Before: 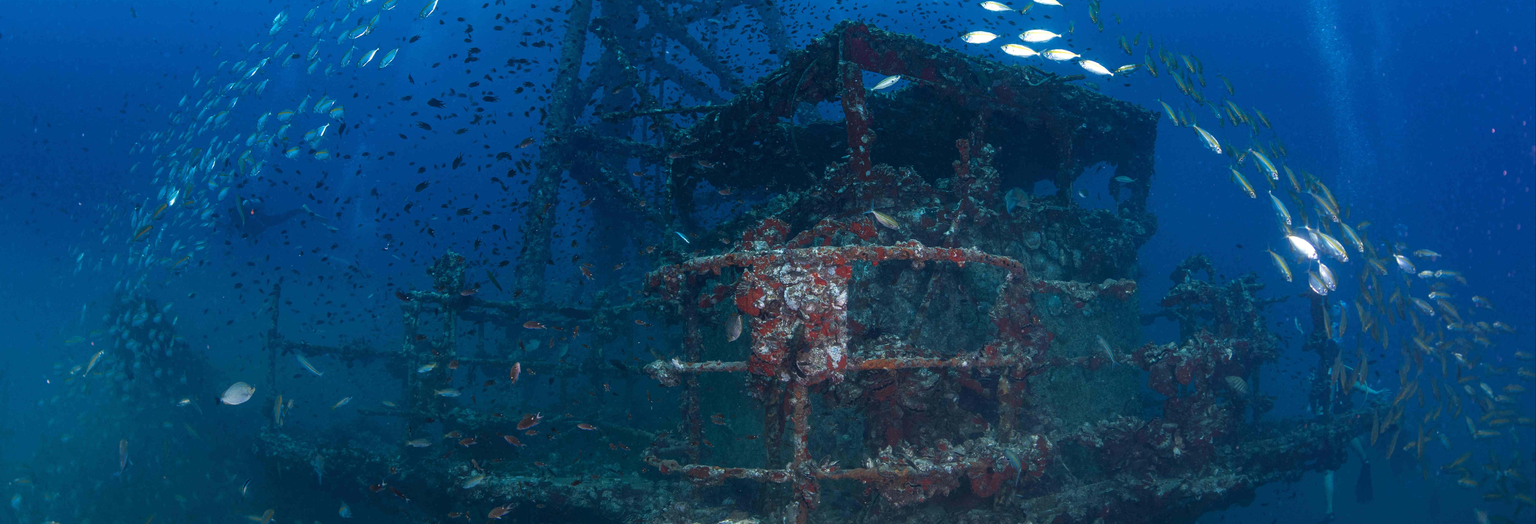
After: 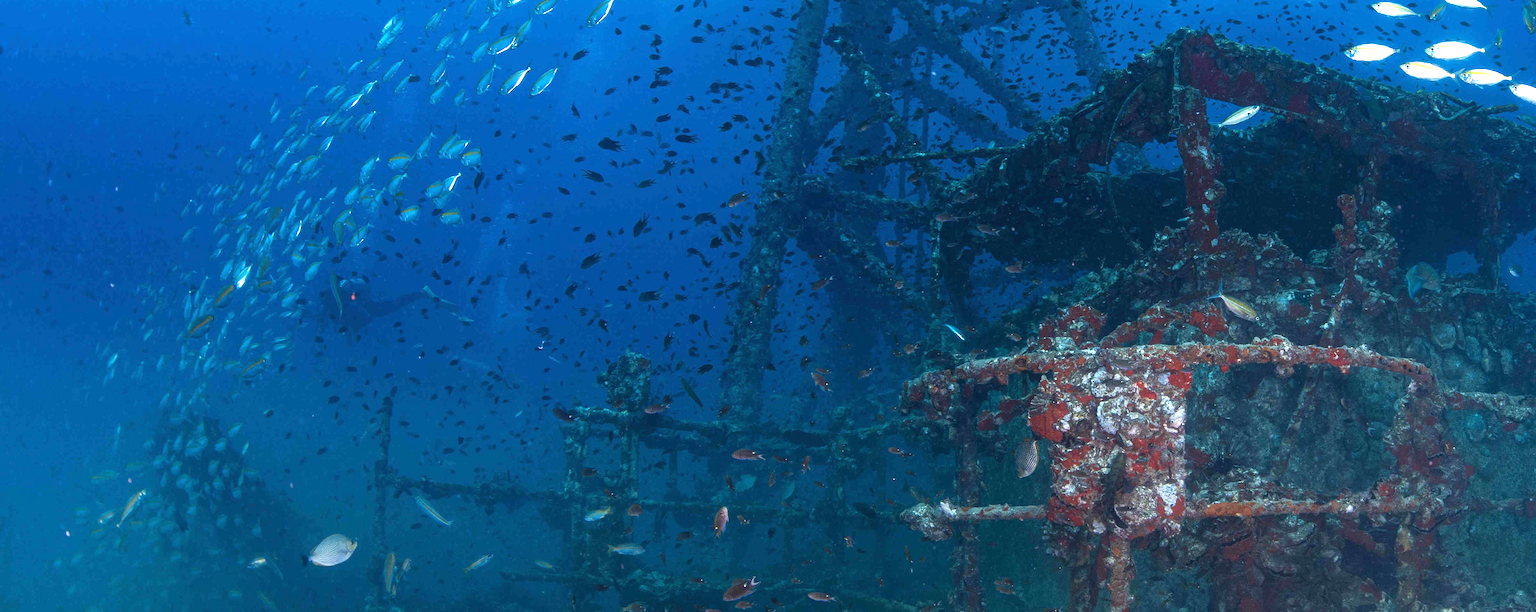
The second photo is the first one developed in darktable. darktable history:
crop: right 28.495%, bottom 16.412%
exposure: black level correction 0, exposure 0.698 EV, compensate exposure bias true, compensate highlight preservation false
